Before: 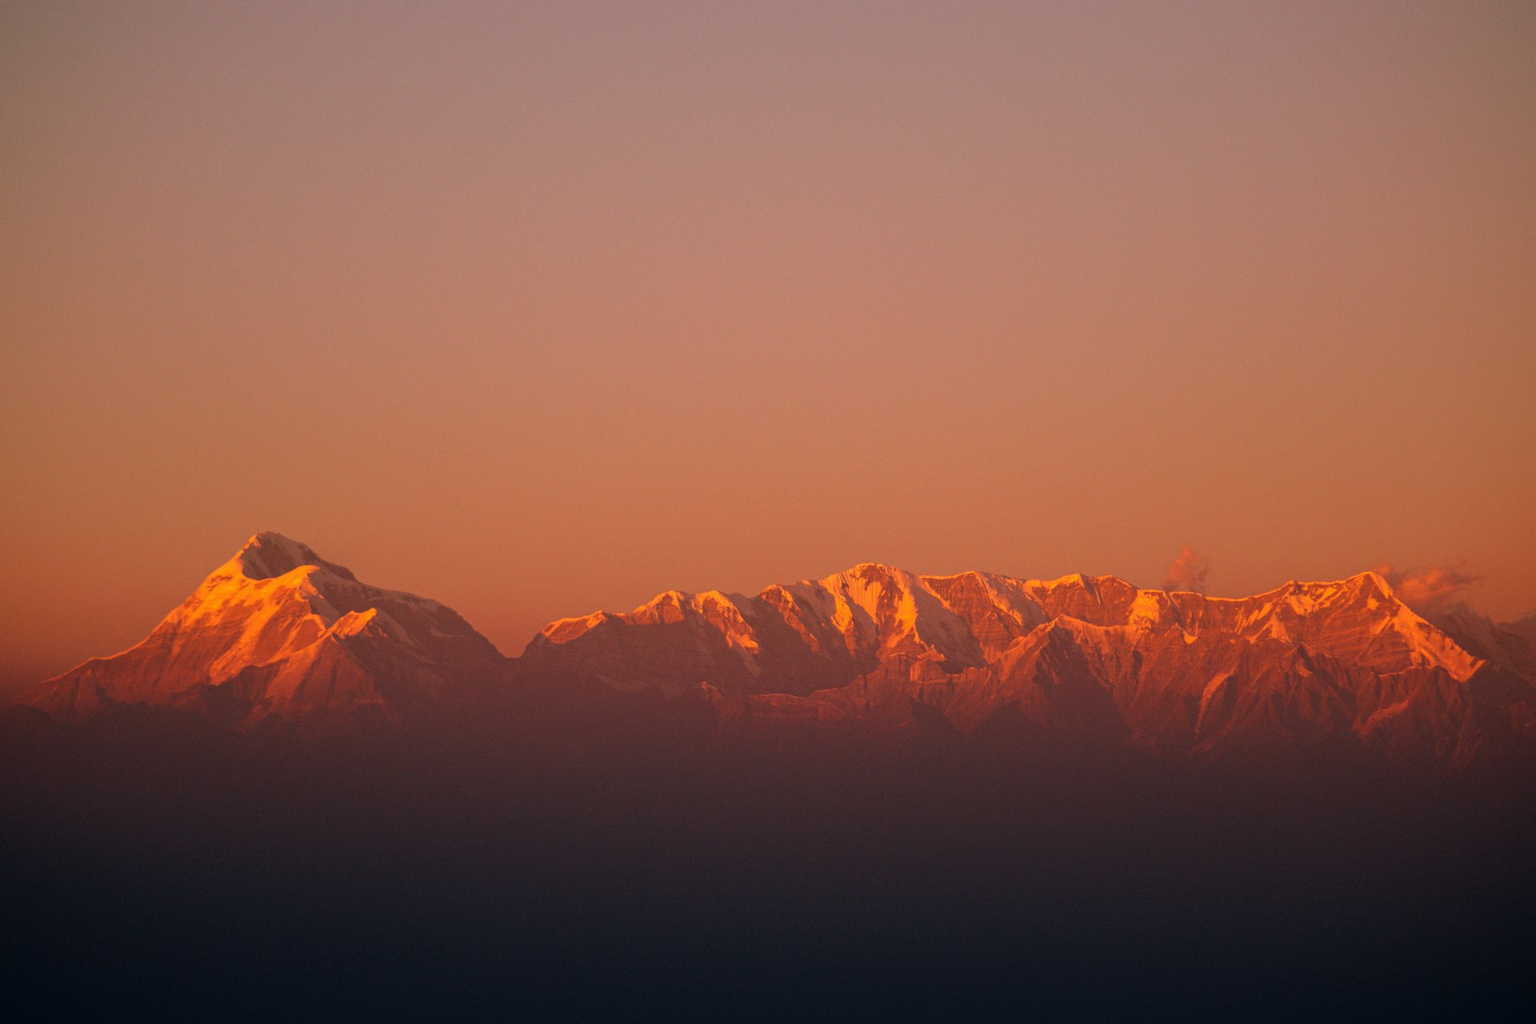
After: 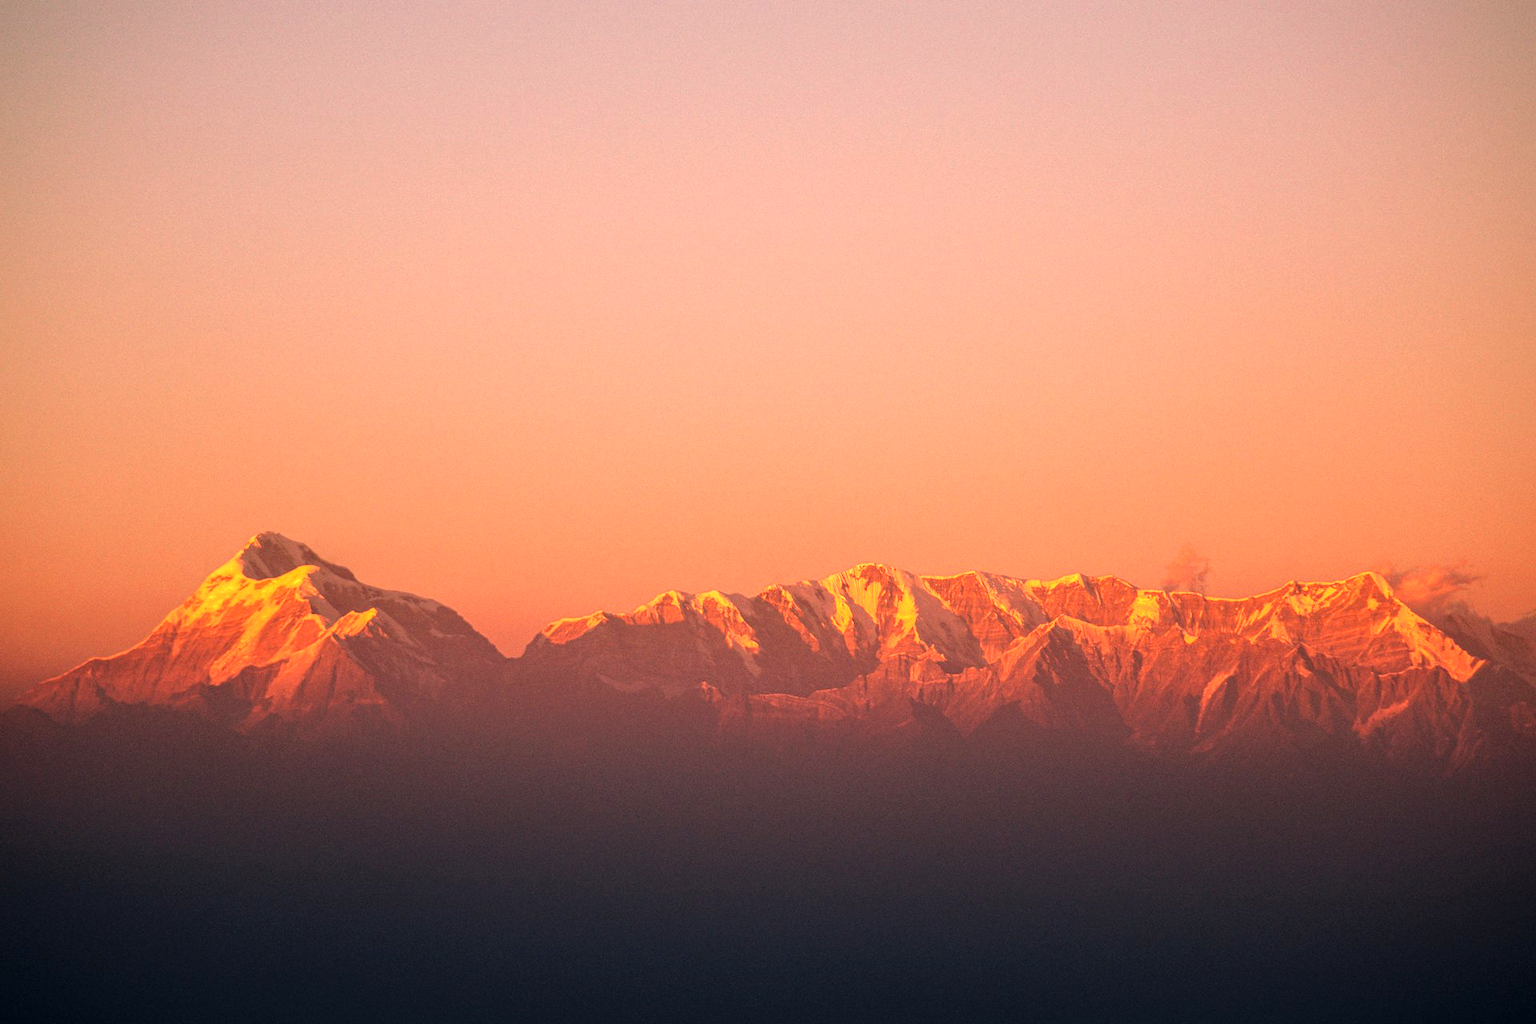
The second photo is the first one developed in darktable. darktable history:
tone equalizer: -8 EV -0.38 EV, -7 EV -0.409 EV, -6 EV -0.321 EV, -5 EV -0.202 EV, -3 EV 0.203 EV, -2 EV 0.343 EV, -1 EV 0.378 EV, +0 EV 0.395 EV
local contrast: detail 130%
exposure: black level correction 0, exposure 0.703 EV, compensate highlight preservation false
